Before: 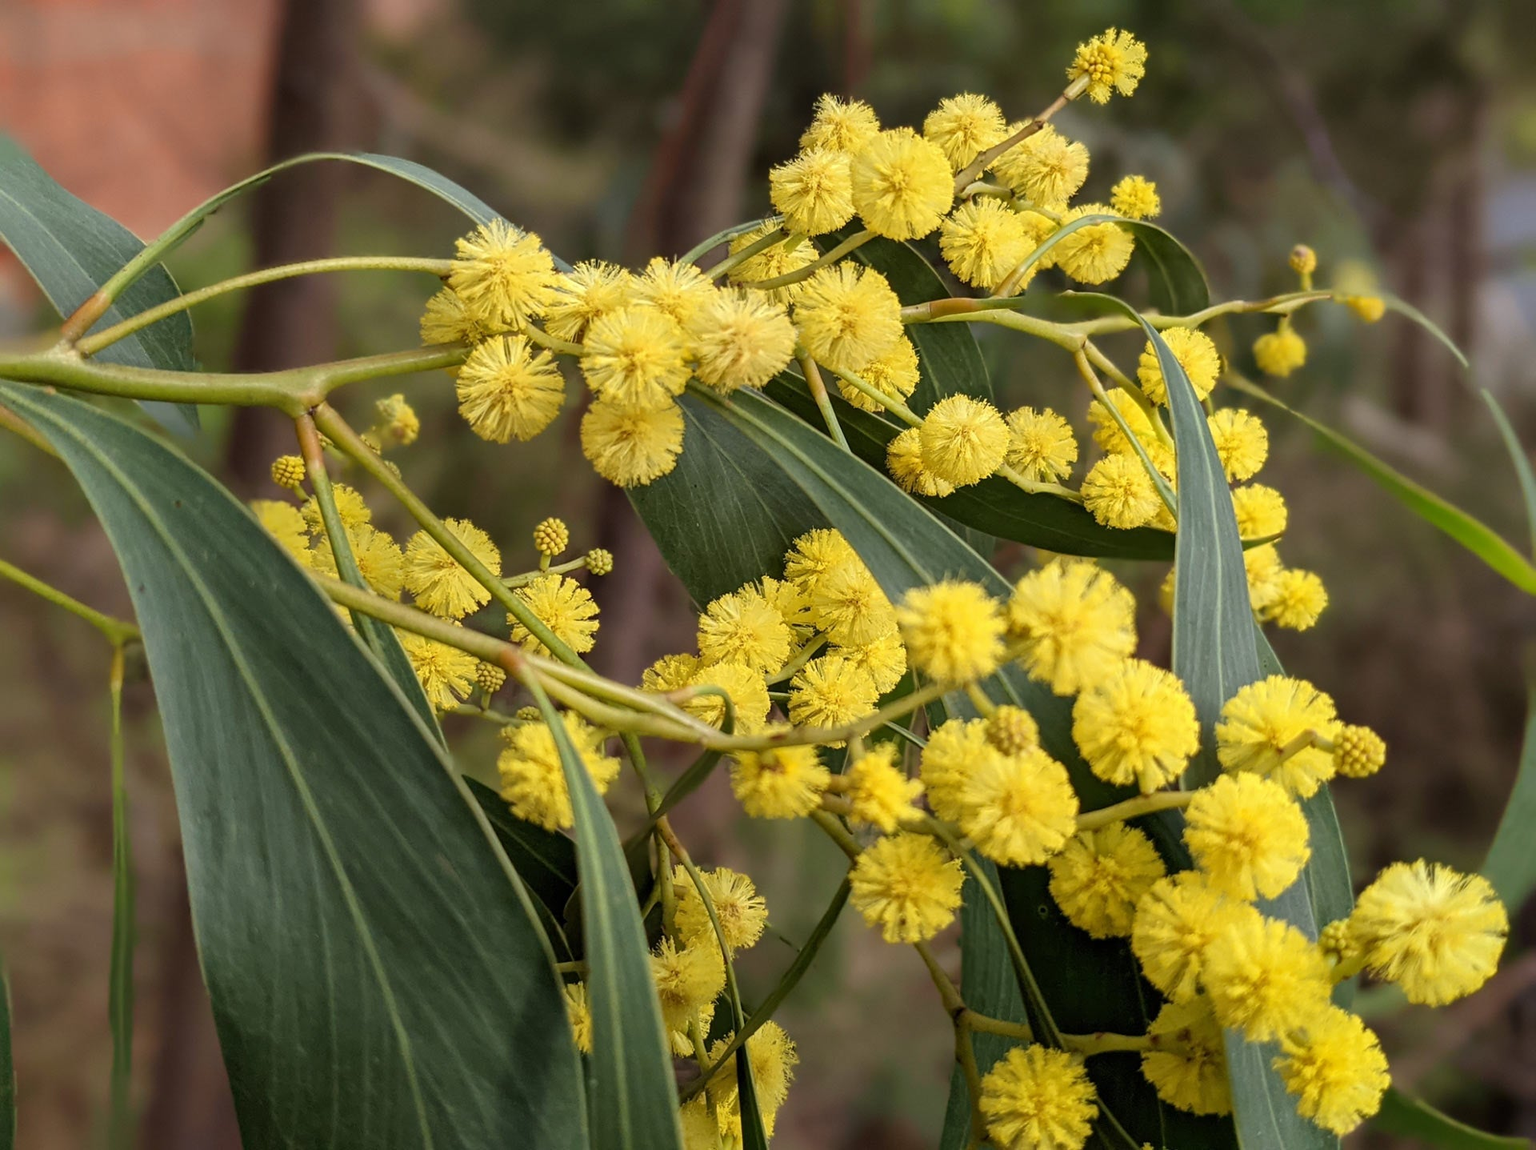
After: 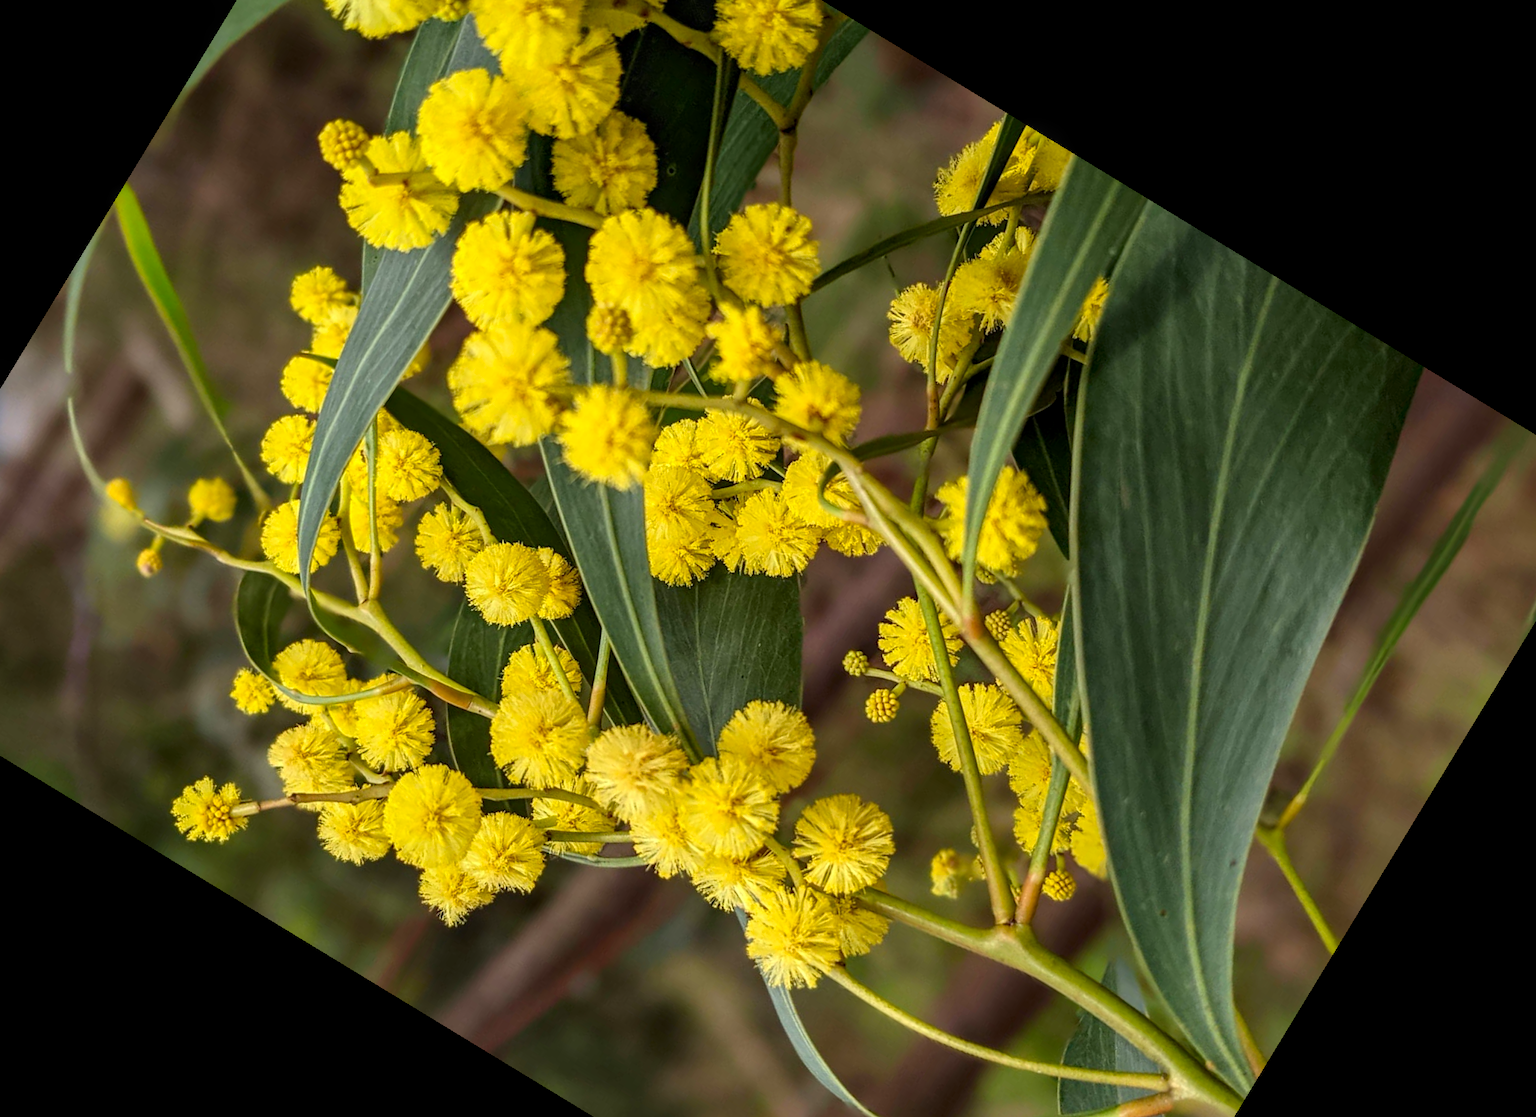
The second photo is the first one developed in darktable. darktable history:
crop and rotate: angle 148.68°, left 9.111%, top 15.603%, right 4.588%, bottom 17.041%
local contrast: on, module defaults
contrast brightness saturation: contrast 0.09, saturation 0.28
